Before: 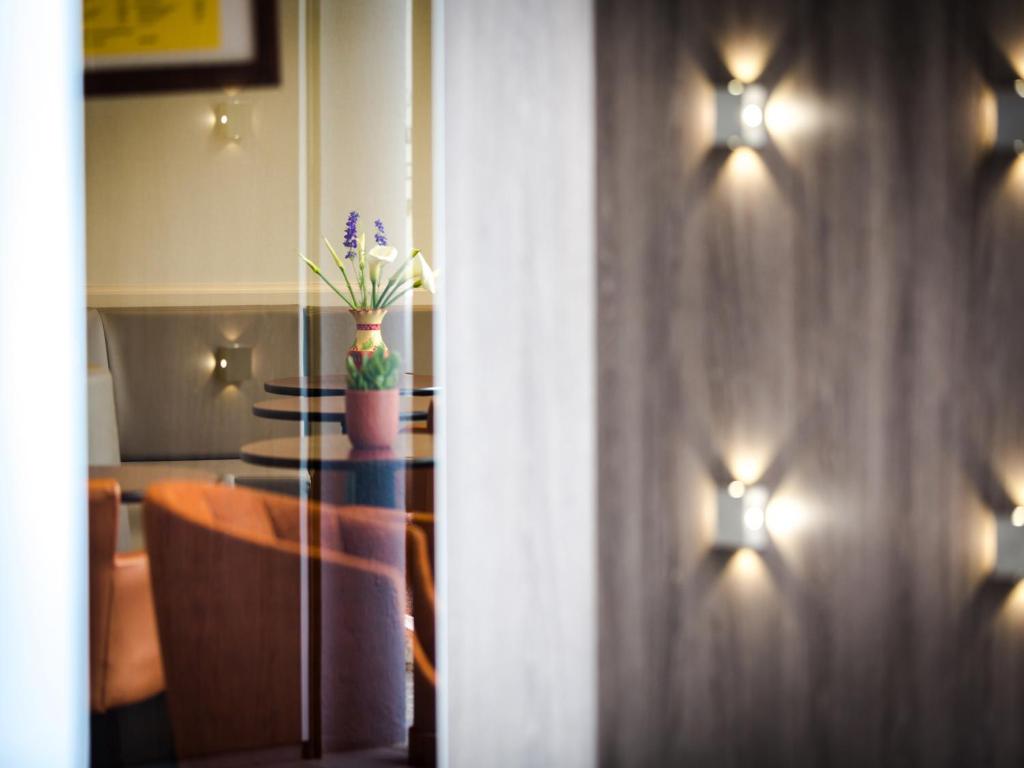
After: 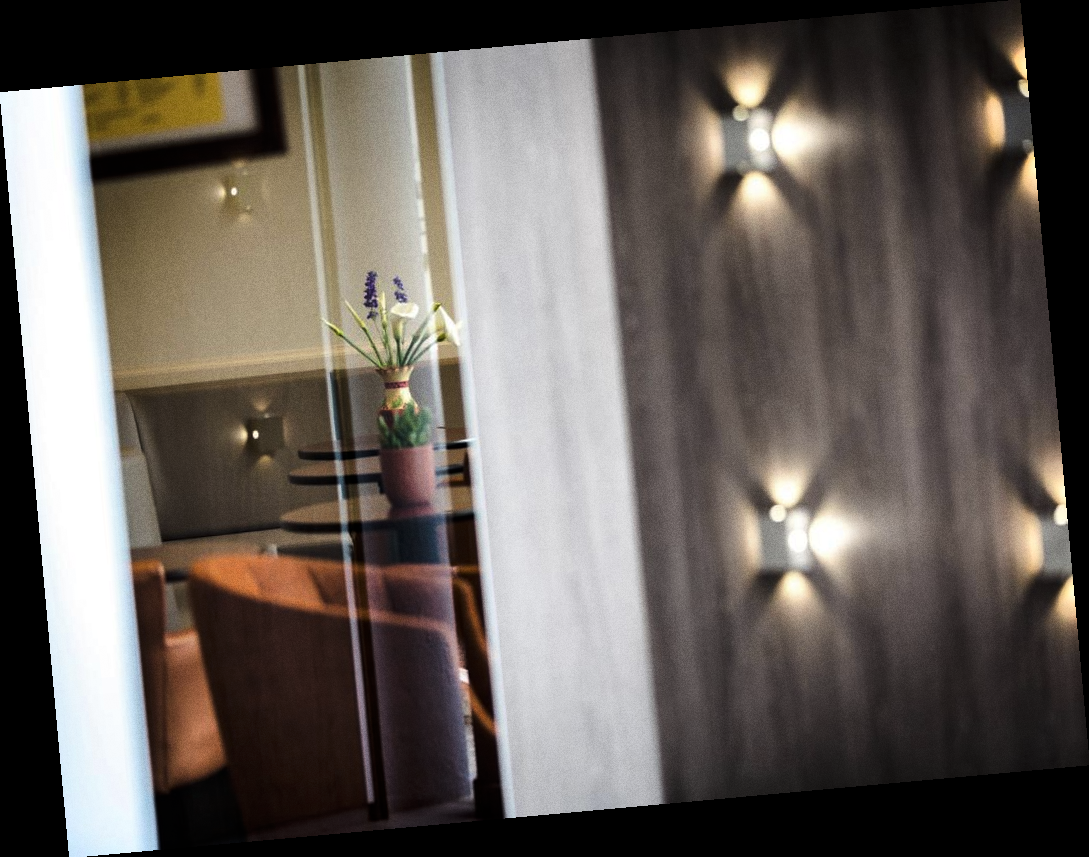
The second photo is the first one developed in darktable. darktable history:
grain: on, module defaults
rotate and perspective: rotation -5.2°, automatic cropping off
levels: mode automatic, black 8.58%, gray 59.42%, levels [0, 0.445, 1]
shadows and highlights: soften with gaussian
